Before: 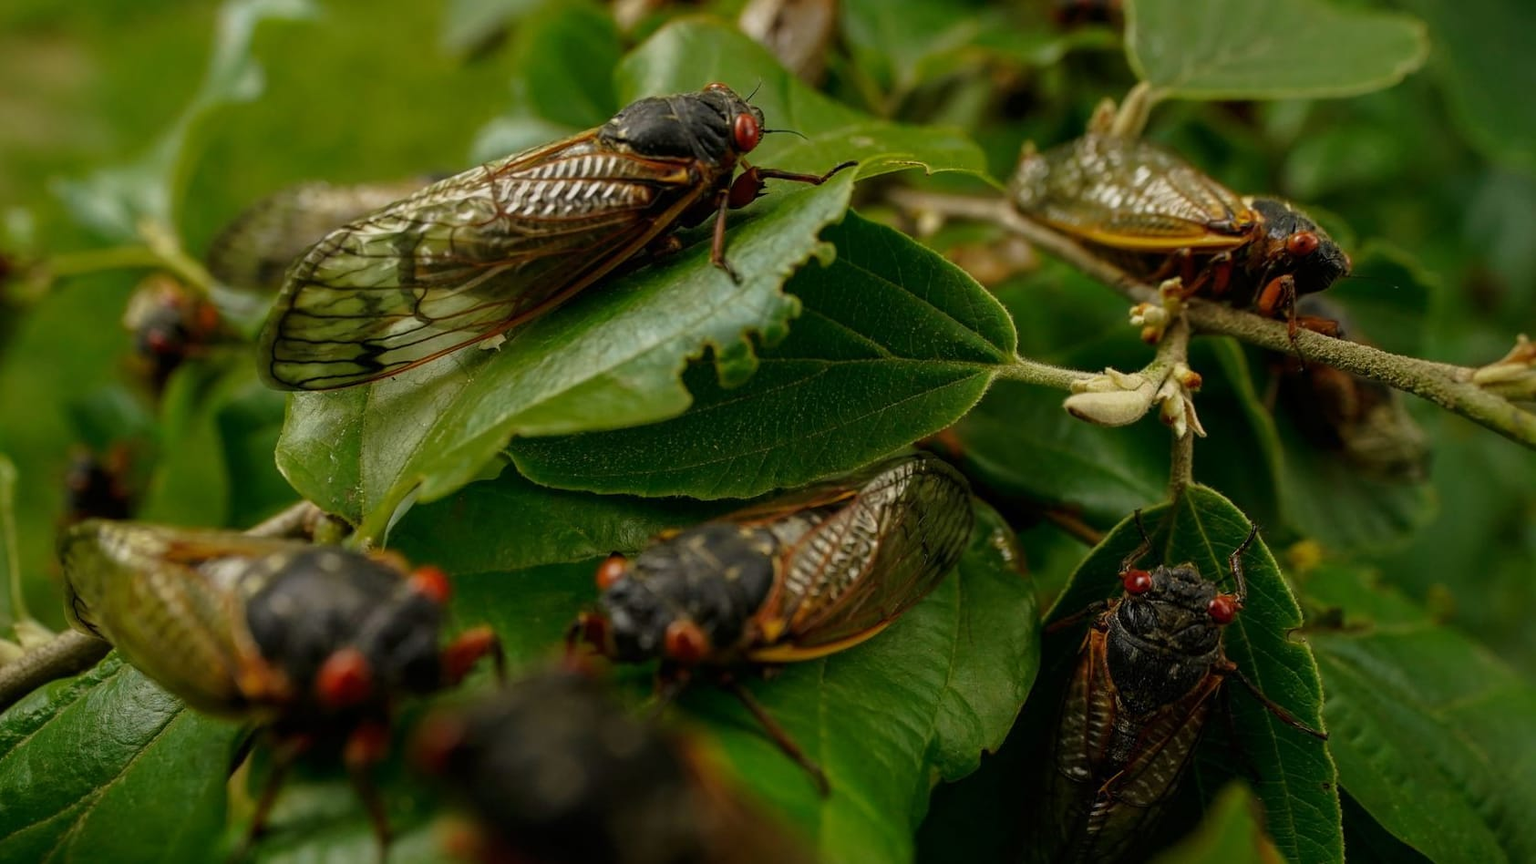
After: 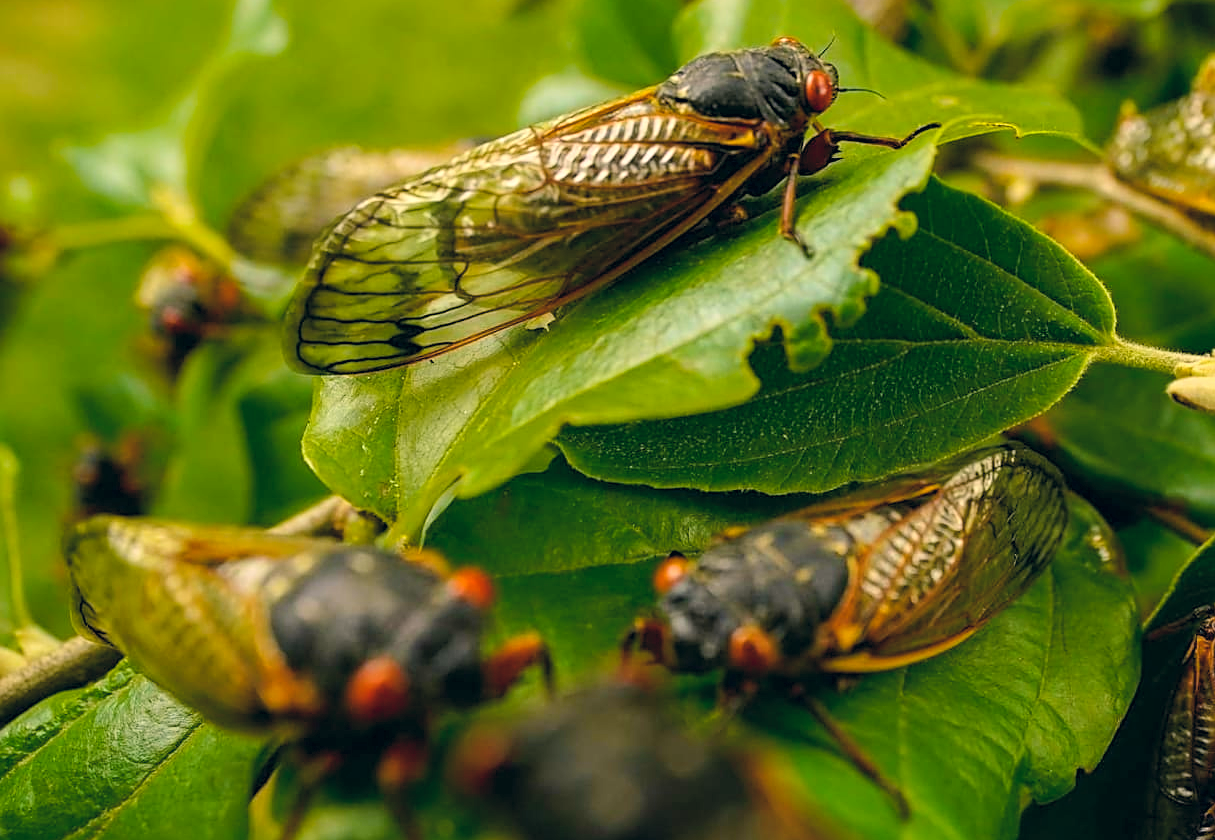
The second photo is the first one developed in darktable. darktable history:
sharpen: on, module defaults
color correction: highlights a* 5.46, highlights b* 5.35, shadows a* -4.65, shadows b* -5.08
crop: top 5.776%, right 27.846%, bottom 5.527%
contrast brightness saturation: contrast 0.141, brightness 0.219
color balance rgb: perceptual saturation grading › global saturation 35.827%, perceptual brilliance grading › global brilliance 9.353%, perceptual brilliance grading › shadows 15.513%
